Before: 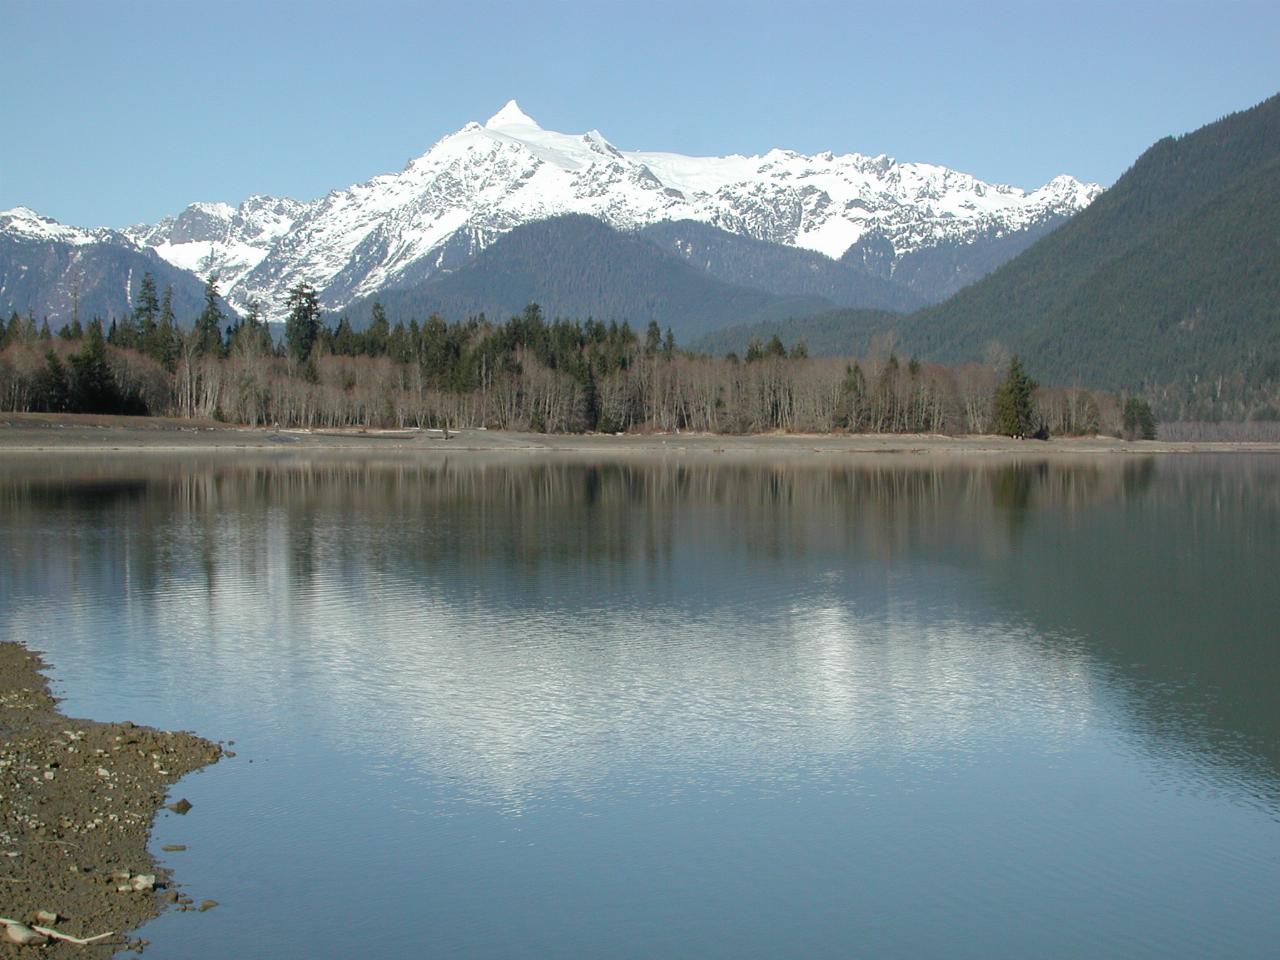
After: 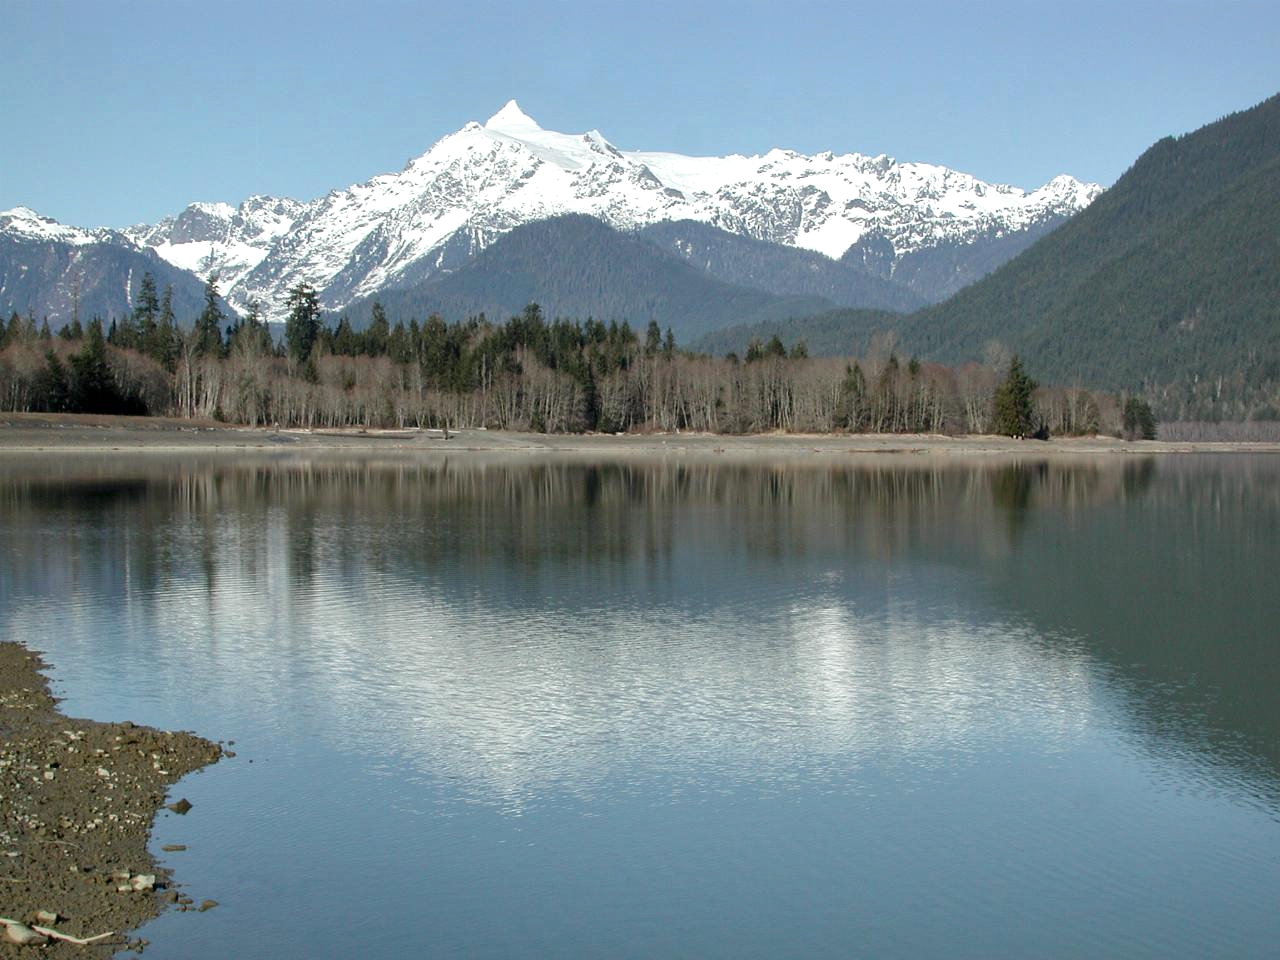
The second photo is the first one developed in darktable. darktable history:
vibrance: on, module defaults
local contrast: mode bilateral grid, contrast 20, coarseness 50, detail 141%, midtone range 0.2
